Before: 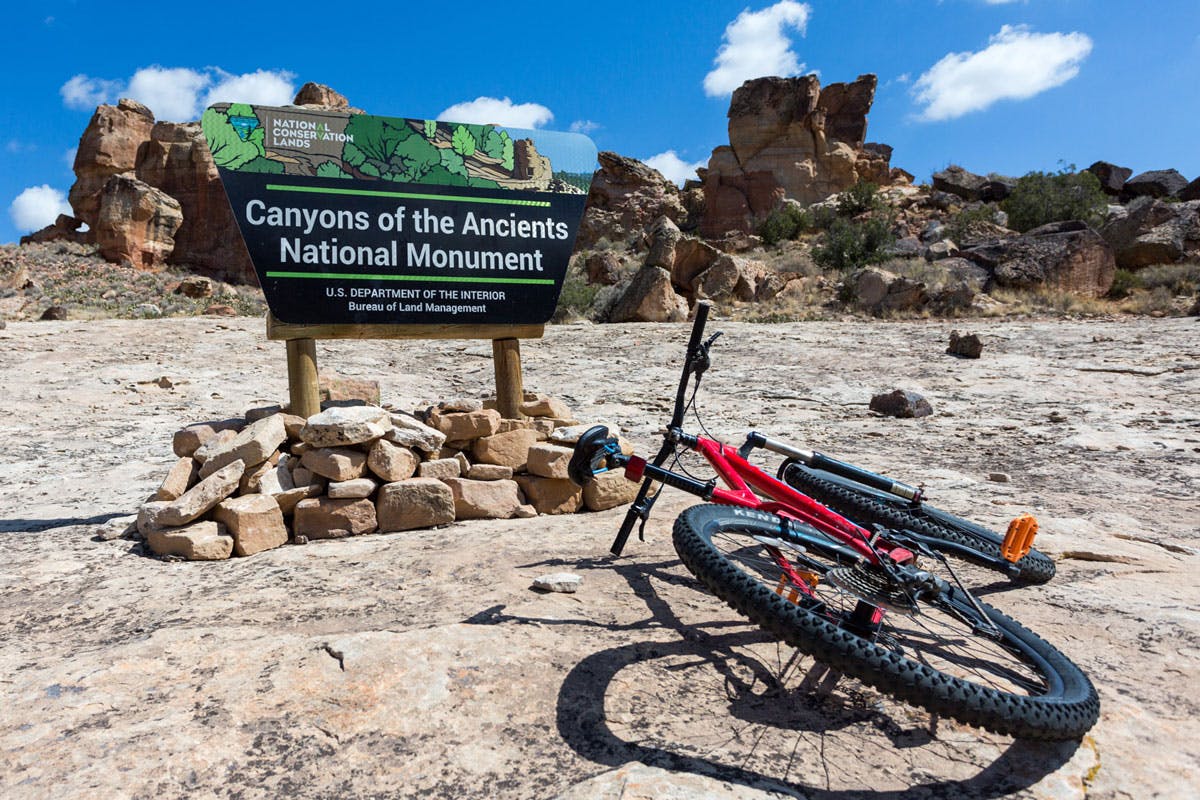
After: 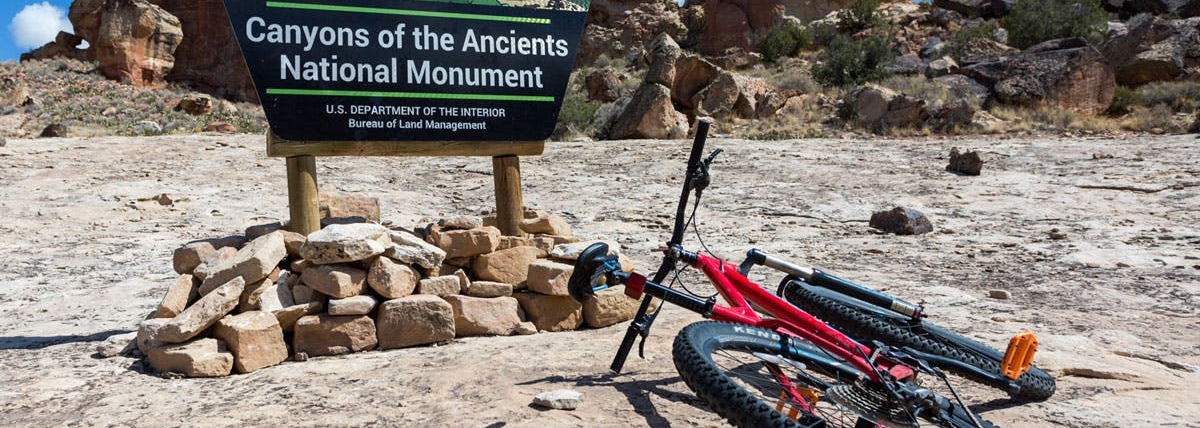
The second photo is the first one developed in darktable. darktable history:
crop and rotate: top 23.043%, bottom 23.437%
exposure: exposure -0.021 EV, compensate highlight preservation false
